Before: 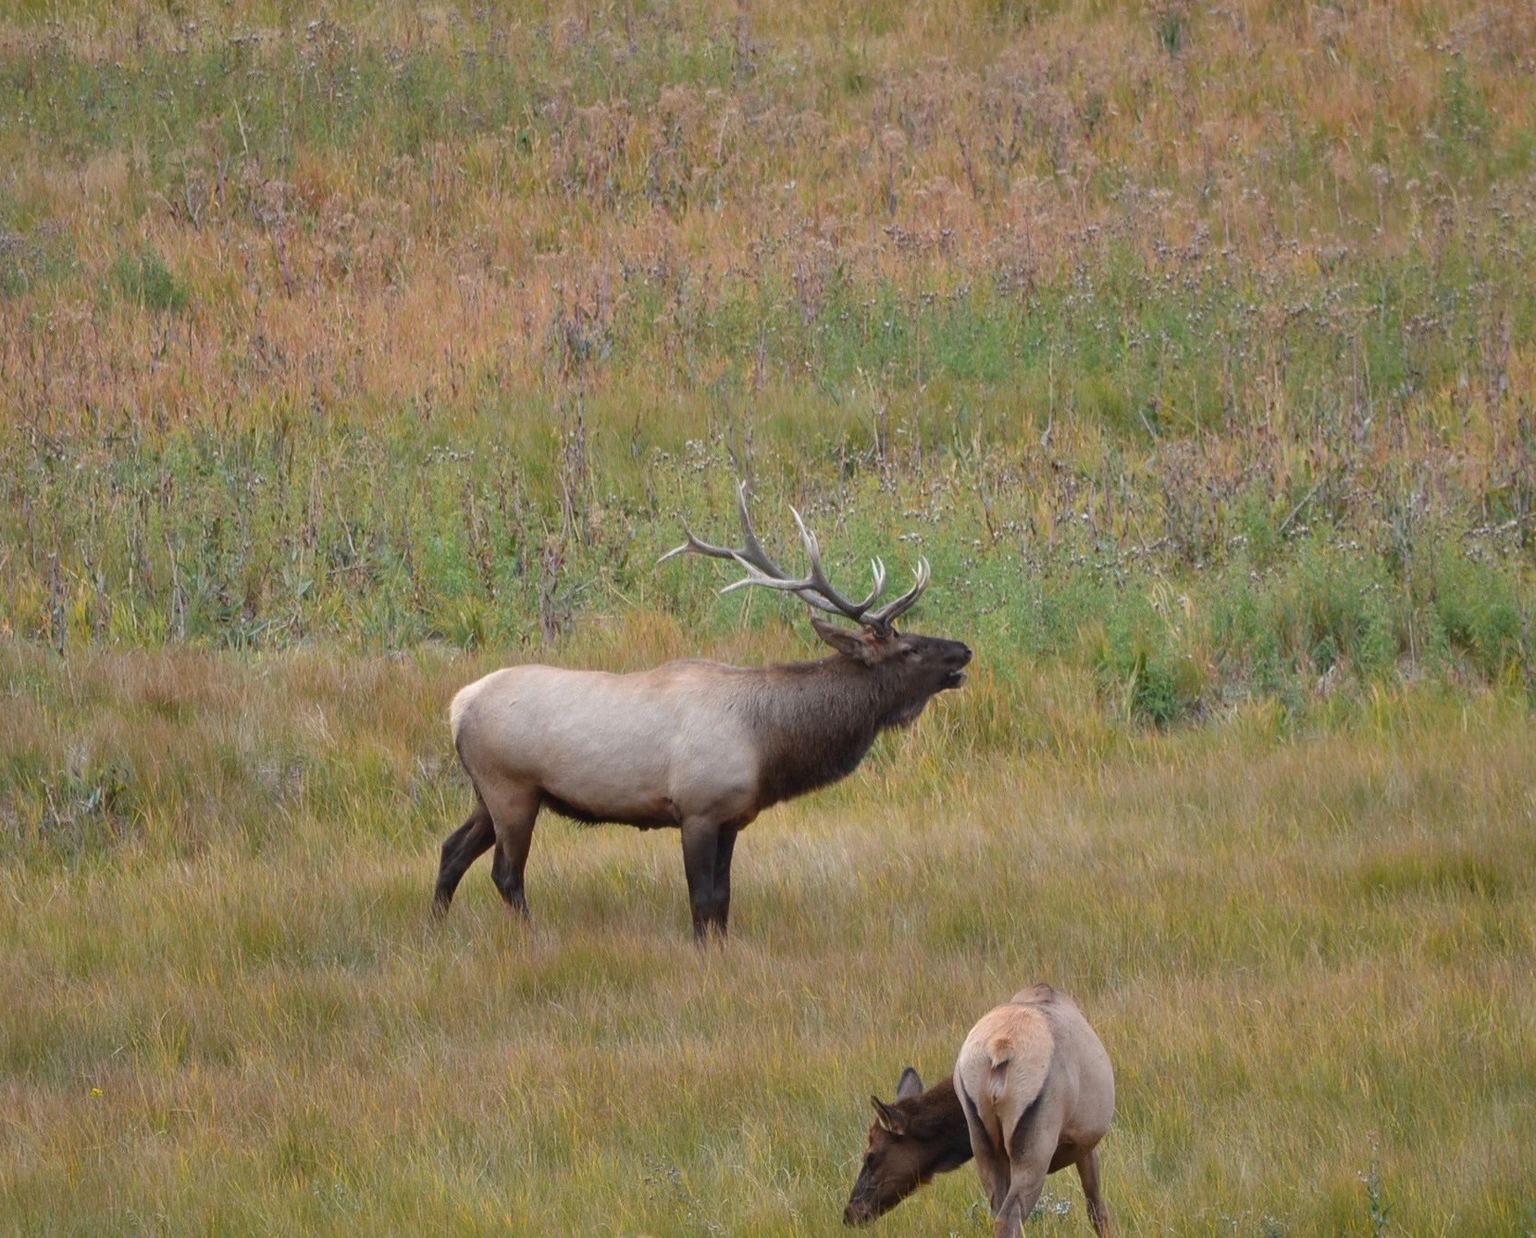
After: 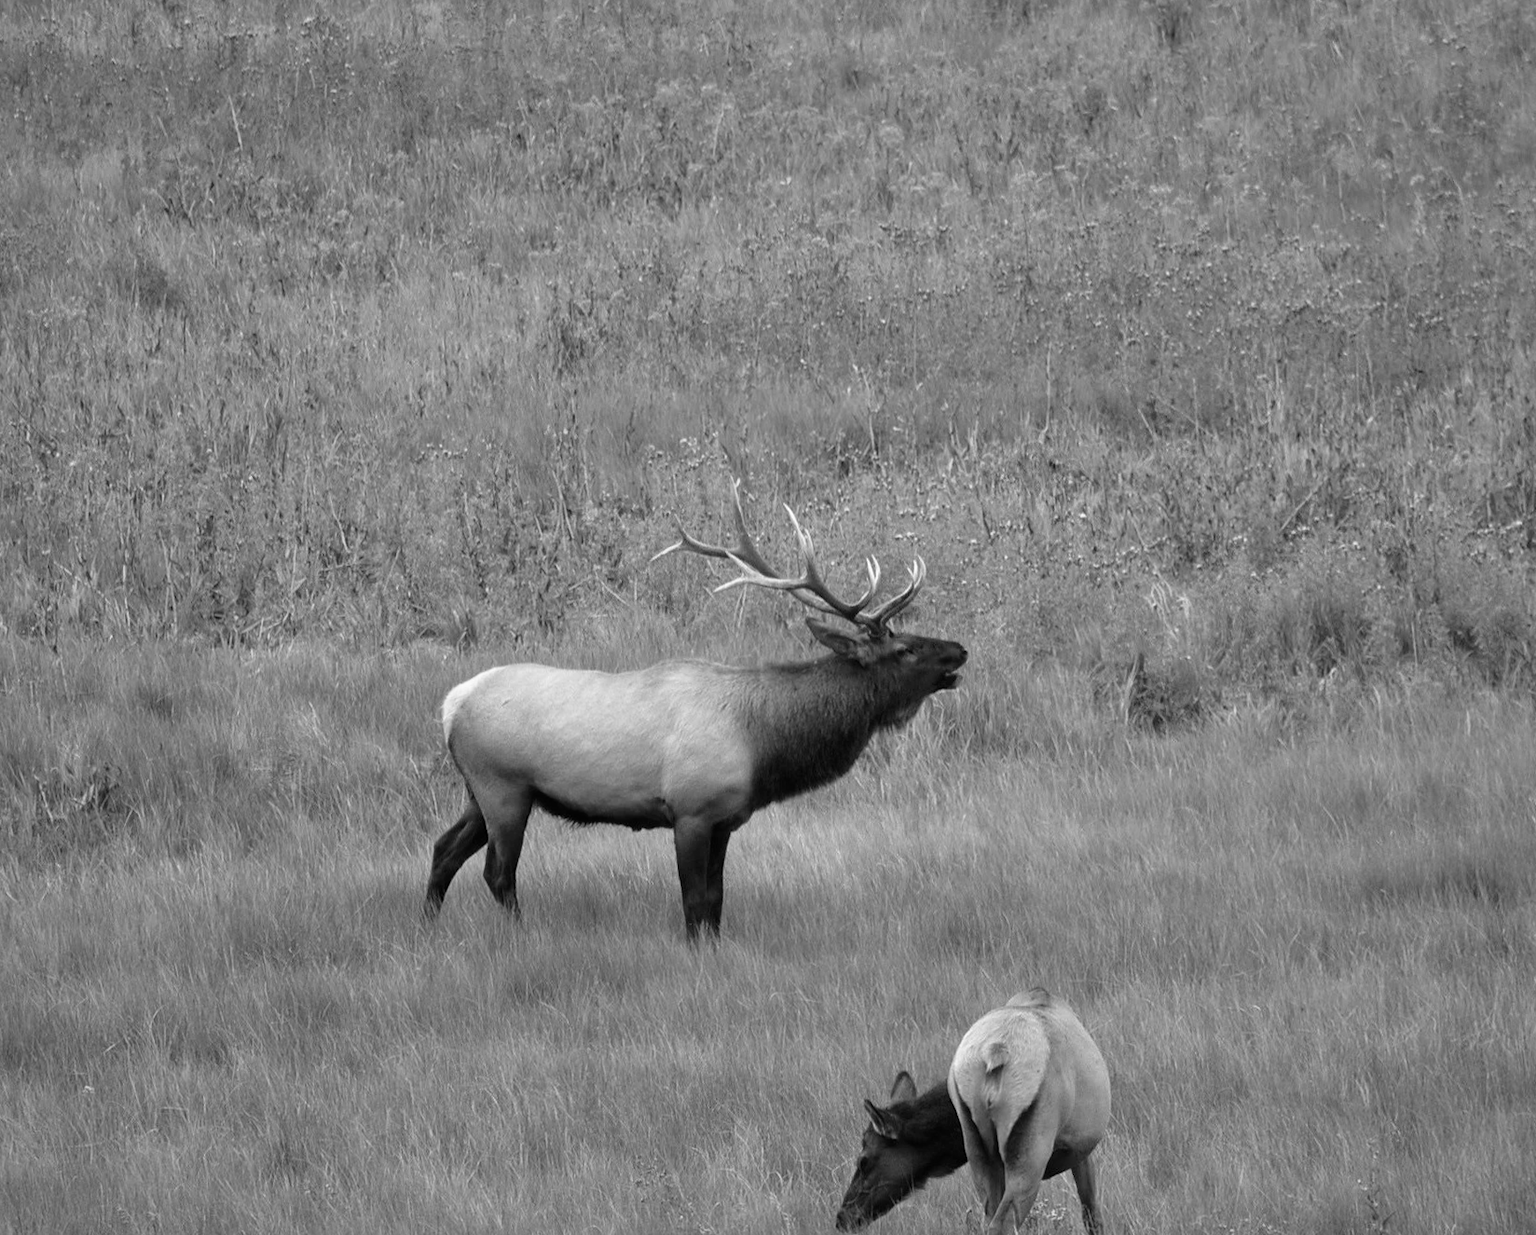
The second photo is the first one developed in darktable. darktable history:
monochrome: on, module defaults
filmic rgb: white relative exposure 2.45 EV, hardness 6.33
white balance: red 0.982, blue 1.018
rotate and perspective: rotation 0.192°, lens shift (horizontal) -0.015, crop left 0.005, crop right 0.996, crop top 0.006, crop bottom 0.99
